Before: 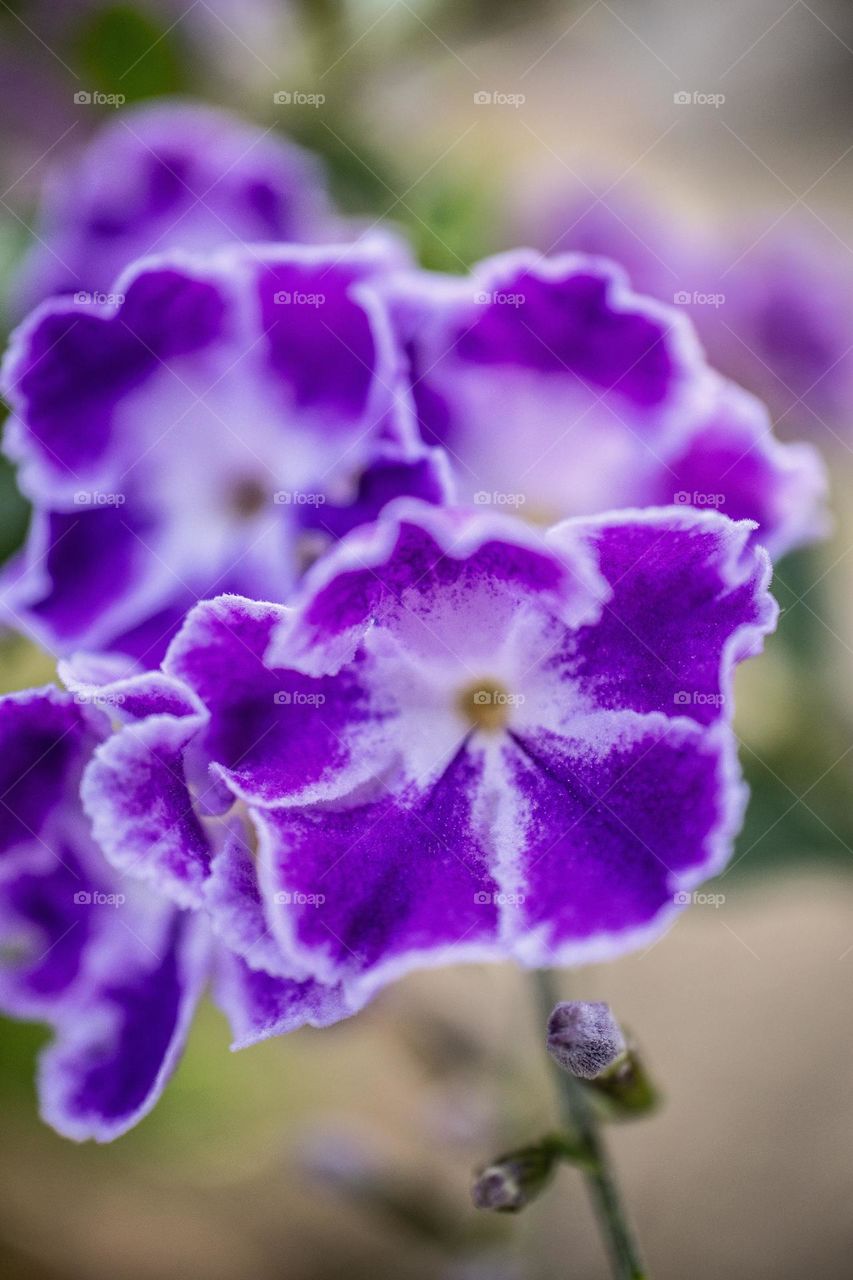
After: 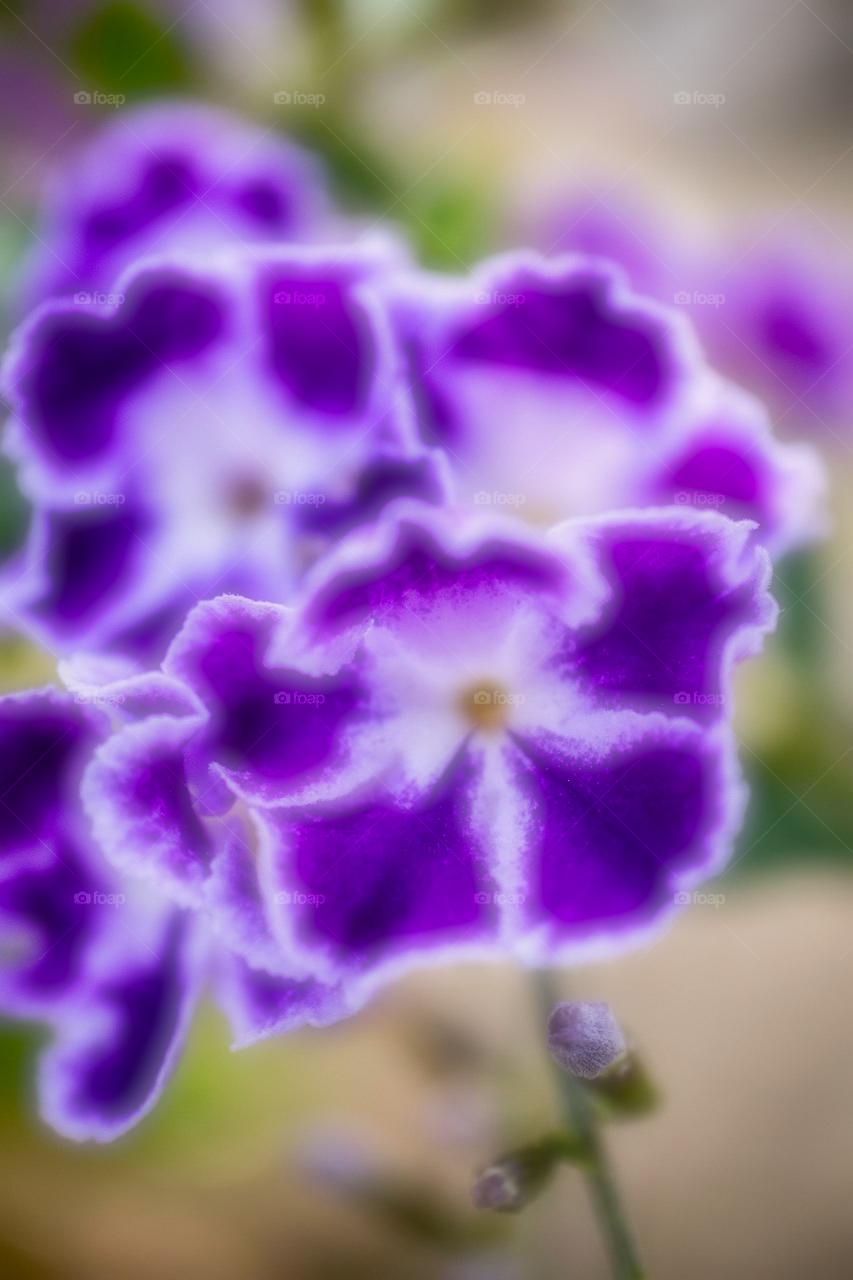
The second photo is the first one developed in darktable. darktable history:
soften: on, module defaults
color balance rgb: perceptual saturation grading › global saturation 35%, perceptual saturation grading › highlights -30%, perceptual saturation grading › shadows 35%, perceptual brilliance grading › global brilliance 3%, perceptual brilliance grading › highlights -3%, perceptual brilliance grading › shadows 3%
